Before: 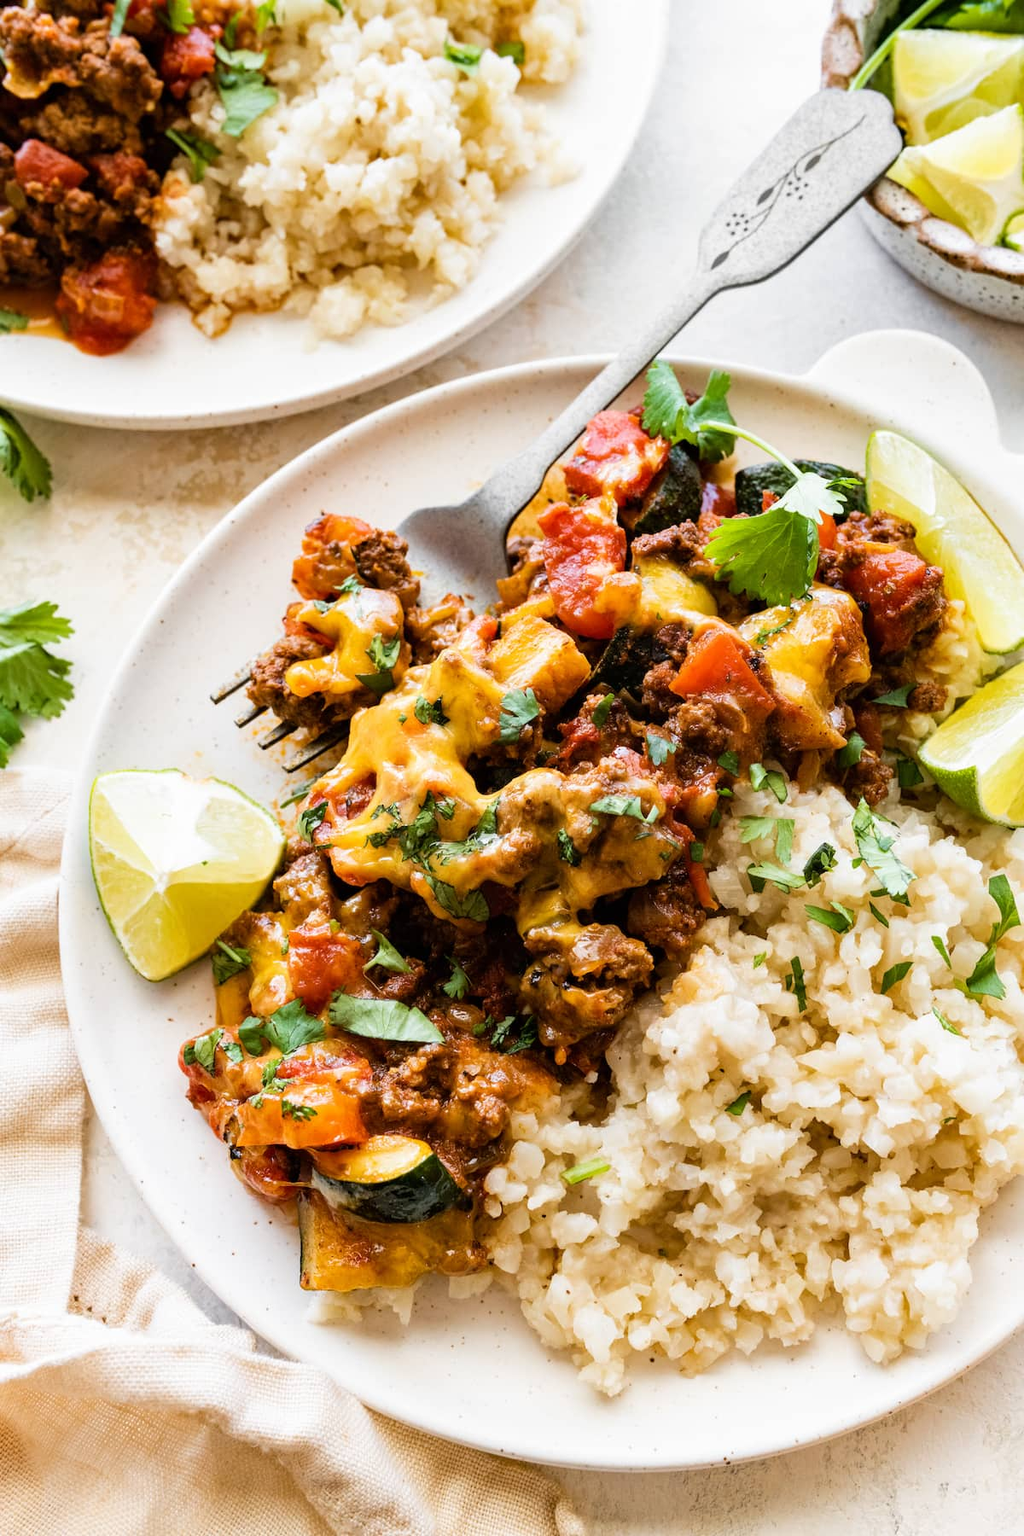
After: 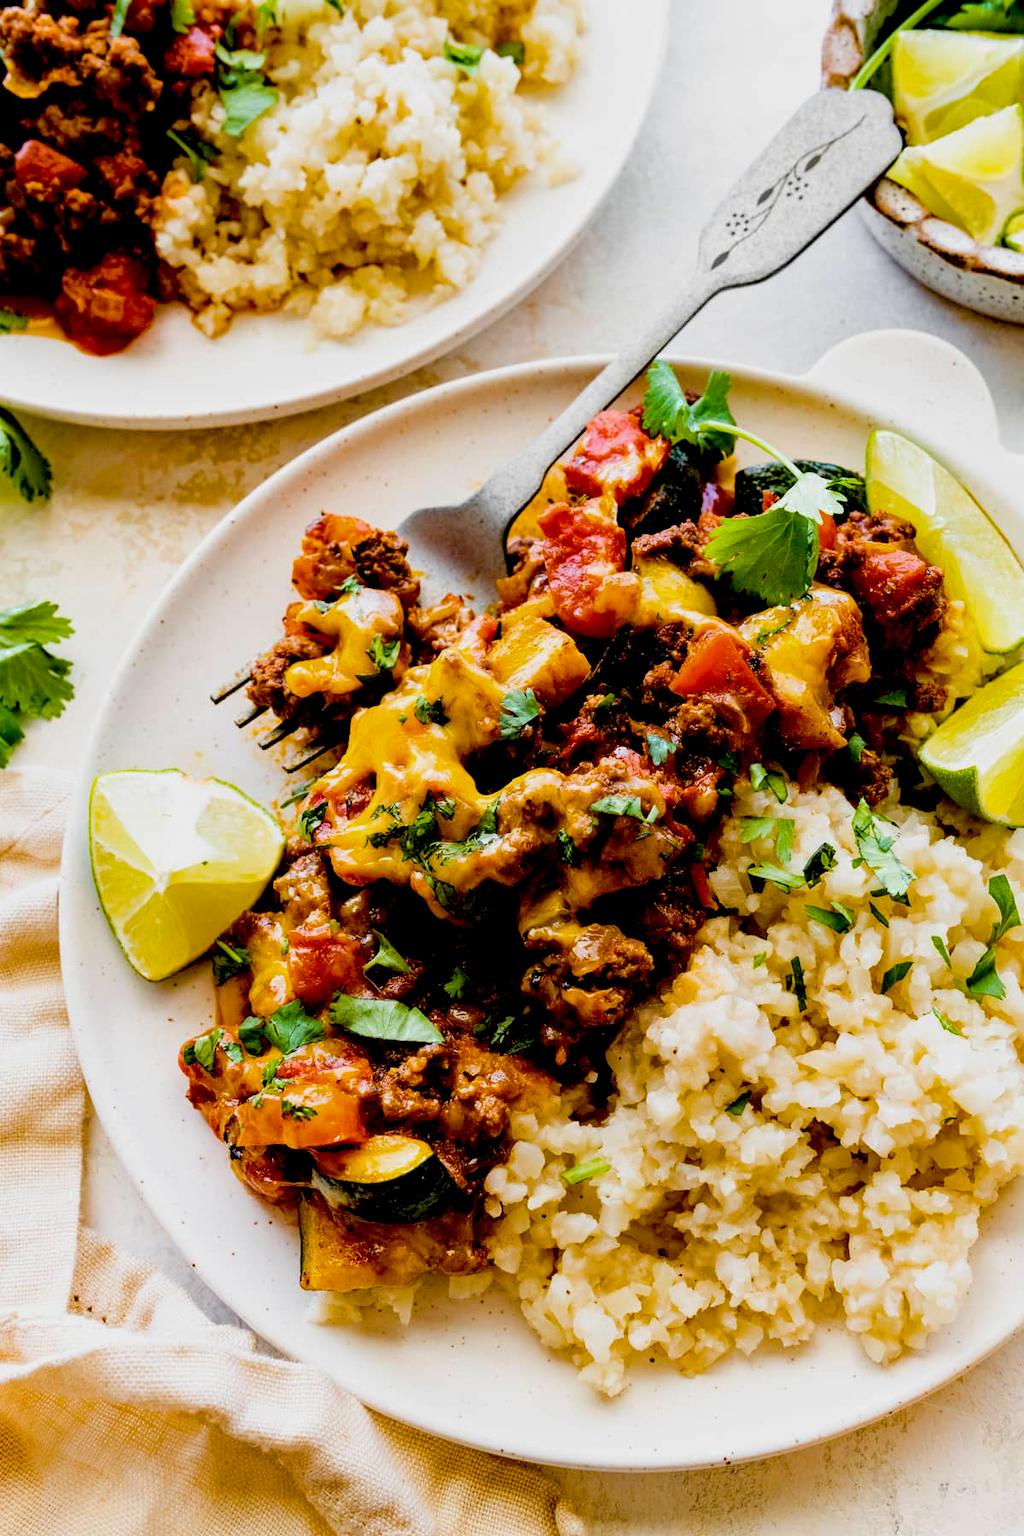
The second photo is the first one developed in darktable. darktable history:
exposure: black level correction 0.046, exposure -0.228 EV, compensate highlight preservation false
color balance rgb: perceptual saturation grading › global saturation 30%, global vibrance 20%
color zones: curves: ch0 [(0.25, 0.5) (0.423, 0.5) (0.443, 0.5) (0.521, 0.756) (0.568, 0.5) (0.576, 0.5) (0.75, 0.5)]; ch1 [(0.25, 0.5) (0.423, 0.5) (0.443, 0.5) (0.539, 0.873) (0.624, 0.565) (0.631, 0.5) (0.75, 0.5)]
